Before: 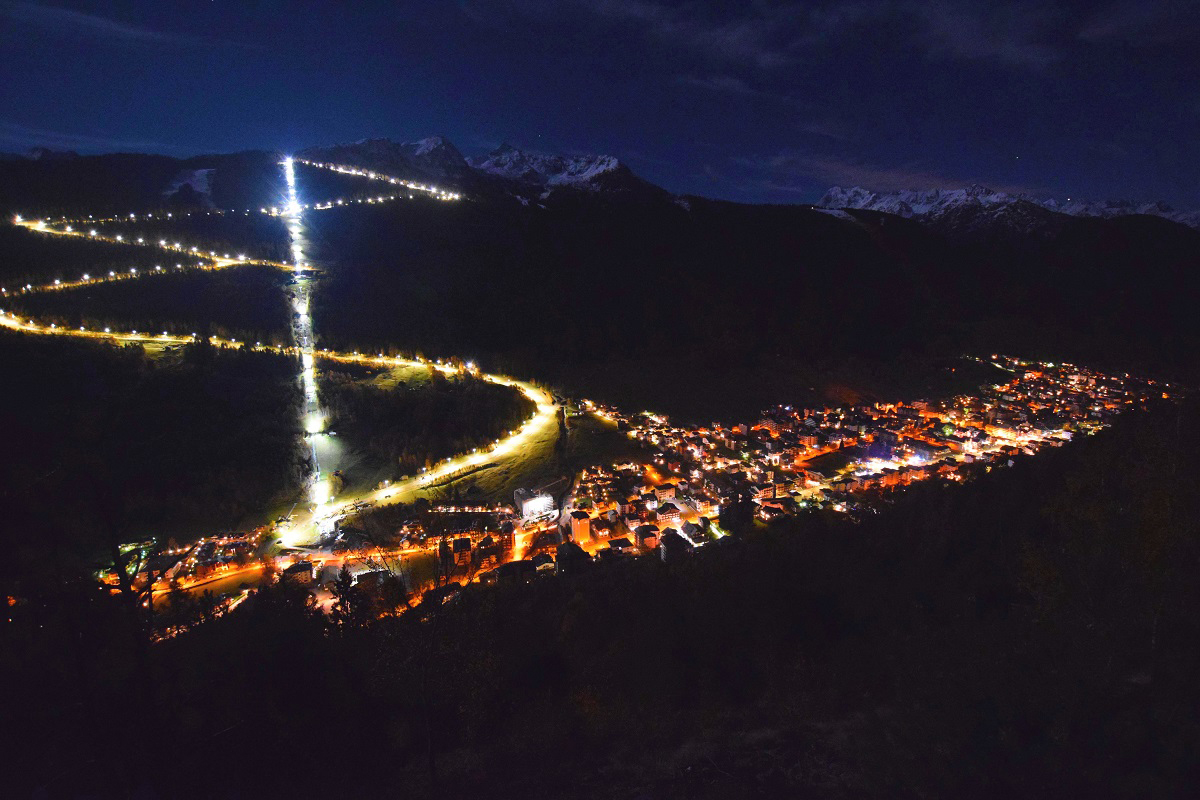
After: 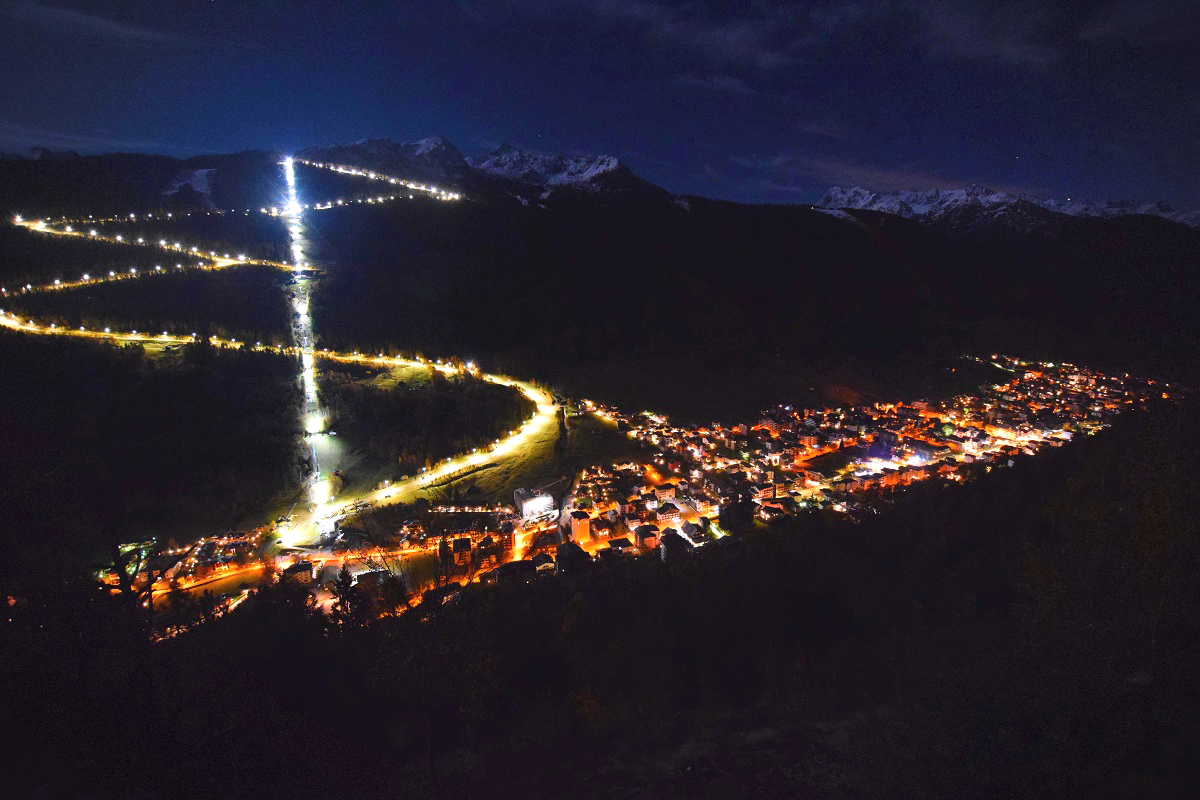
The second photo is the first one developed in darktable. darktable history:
exposure: exposure 0.127 EV, compensate highlight preservation false
vignetting: fall-off start 91%, fall-off radius 39.39%, brightness -0.182, saturation -0.3, width/height ratio 1.219, shape 1.3, dithering 8-bit output, unbound false
